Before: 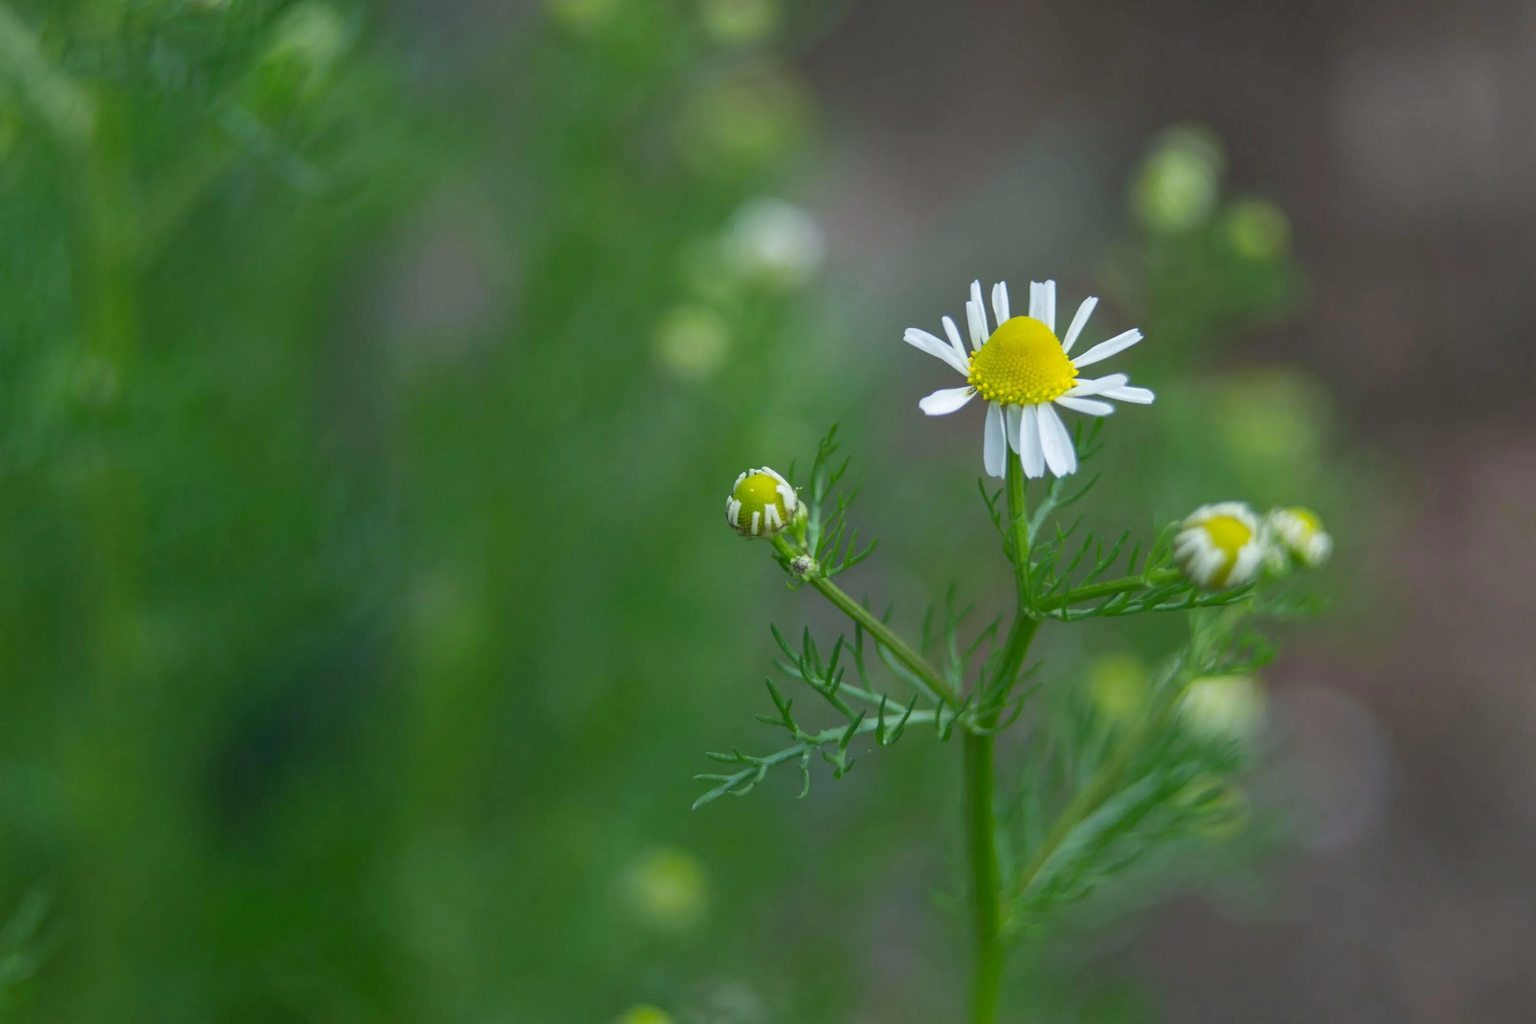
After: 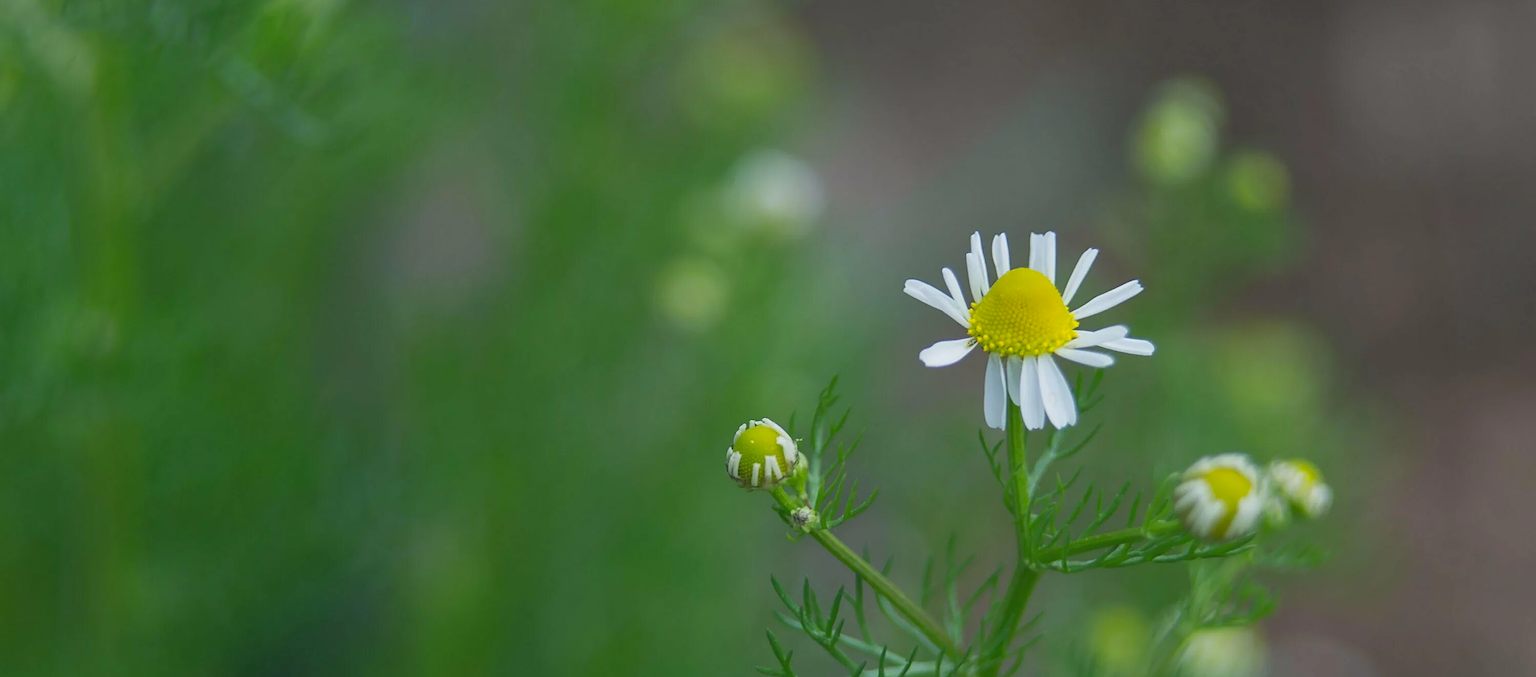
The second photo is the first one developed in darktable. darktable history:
shadows and highlights: shadows 62.12, white point adjustment 0.437, highlights -34.07, compress 84.02%
tone equalizer: on, module defaults
crop and rotate: top 4.751%, bottom 29.062%
local contrast: highlights 67%, shadows 68%, detail 84%, midtone range 0.331
sharpen: amount 0.496
